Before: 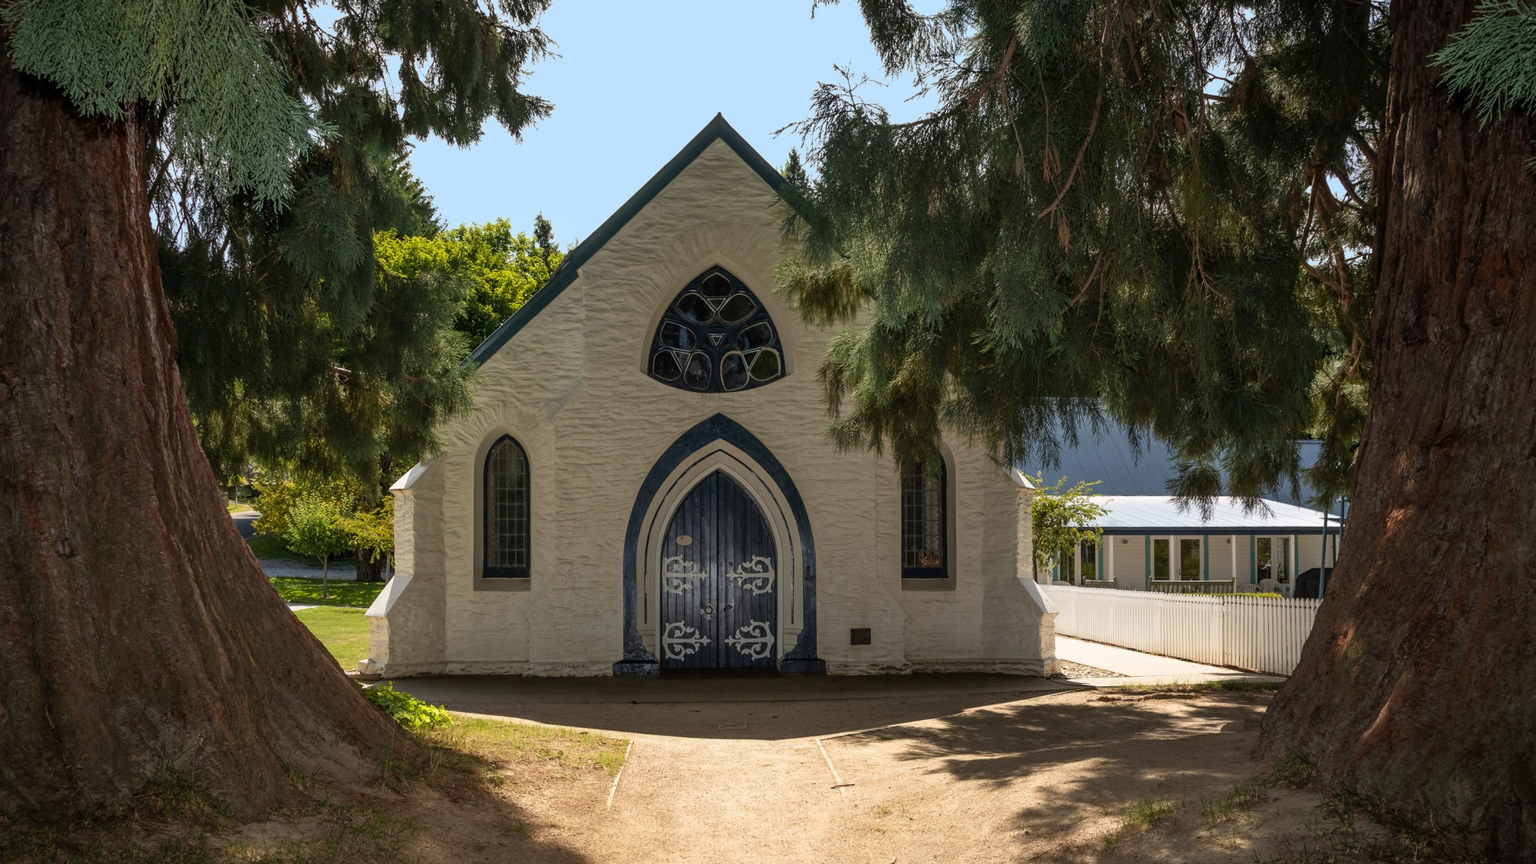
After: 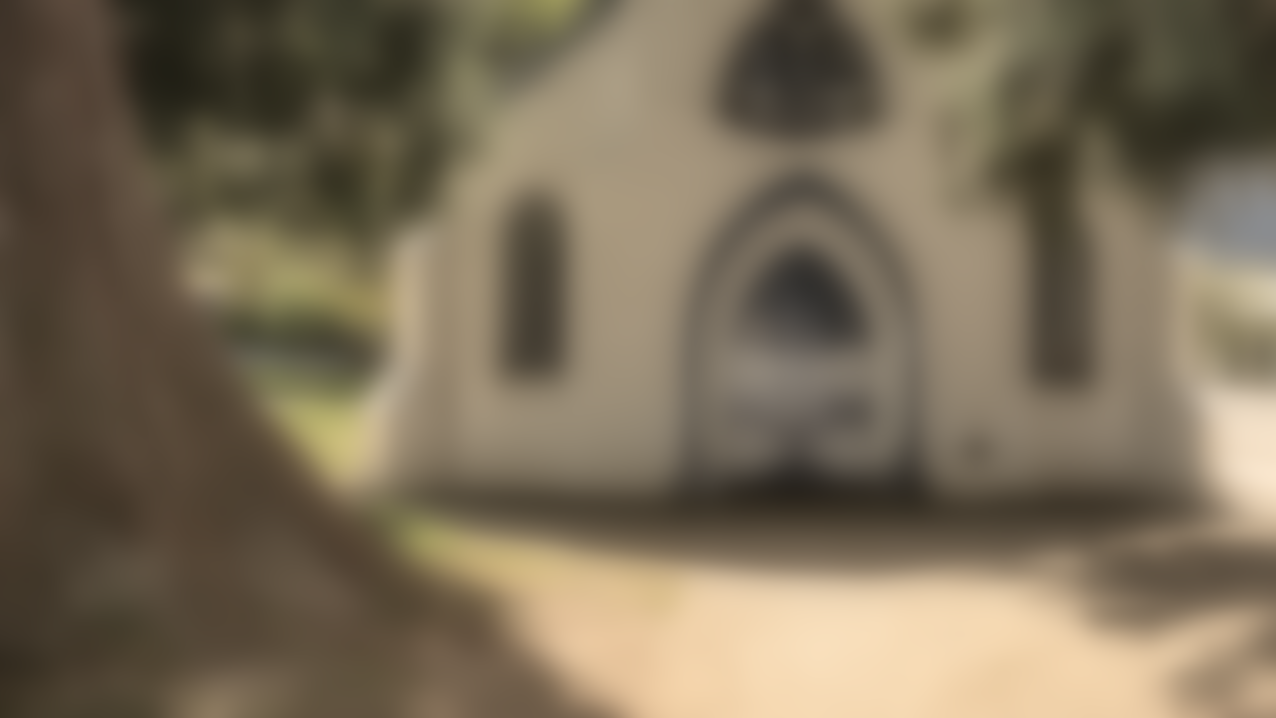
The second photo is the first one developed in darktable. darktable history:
local contrast: on, module defaults
haze removal: strength -0.9, distance 0.225, compatibility mode true, adaptive false
lowpass: radius 16, unbound 0
crop and rotate: angle -0.82°, left 3.85%, top 31.828%, right 27.992%
